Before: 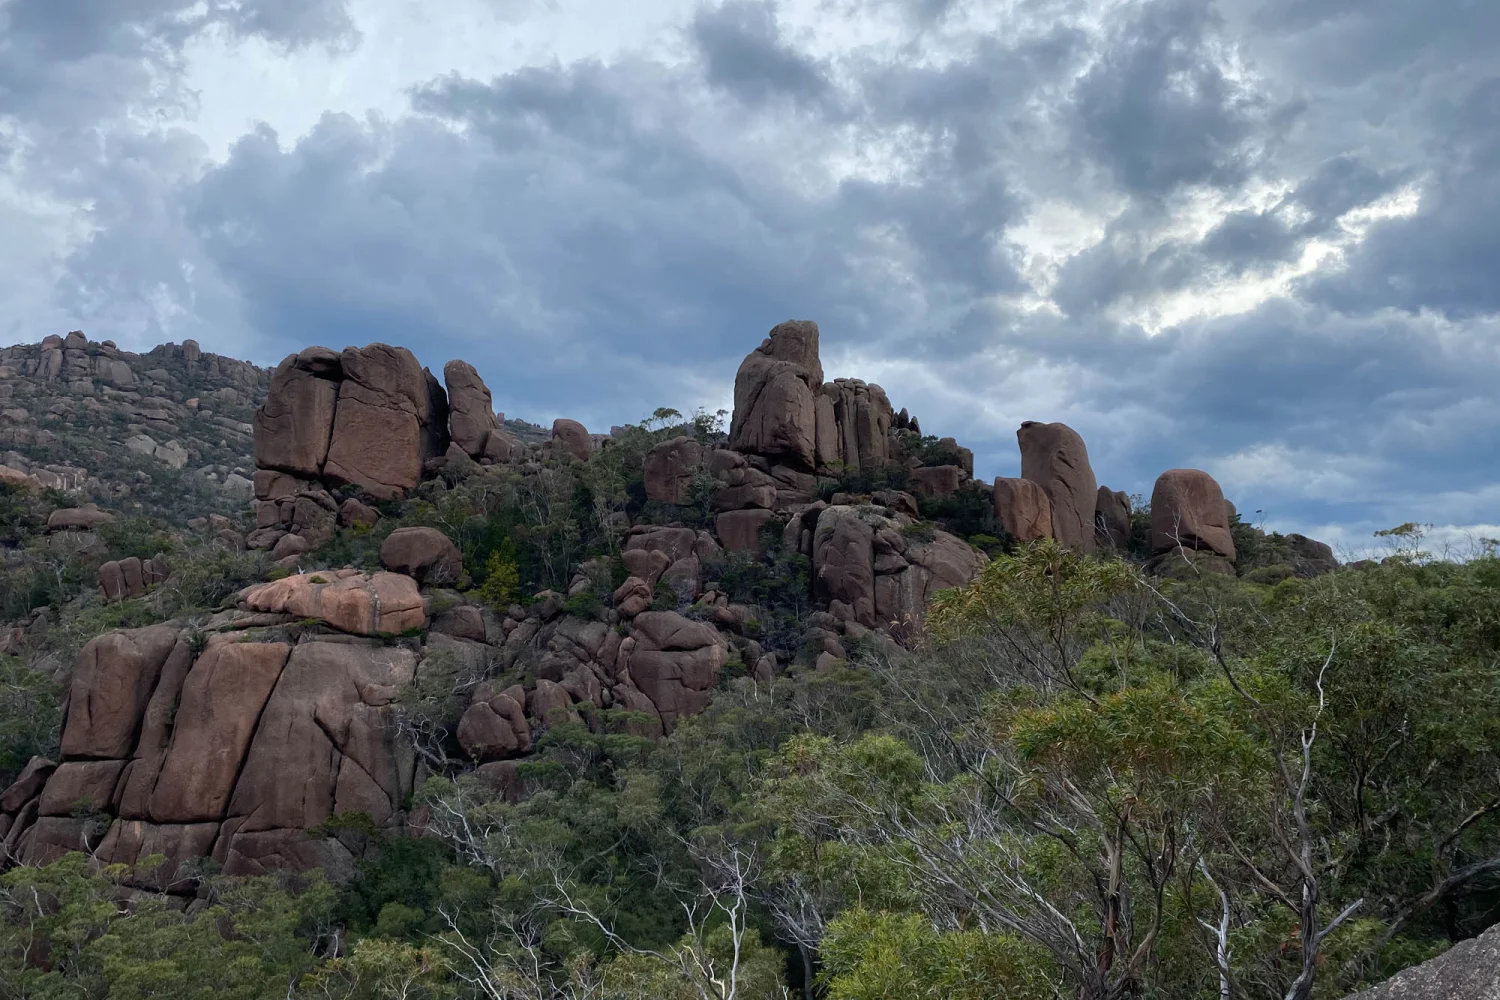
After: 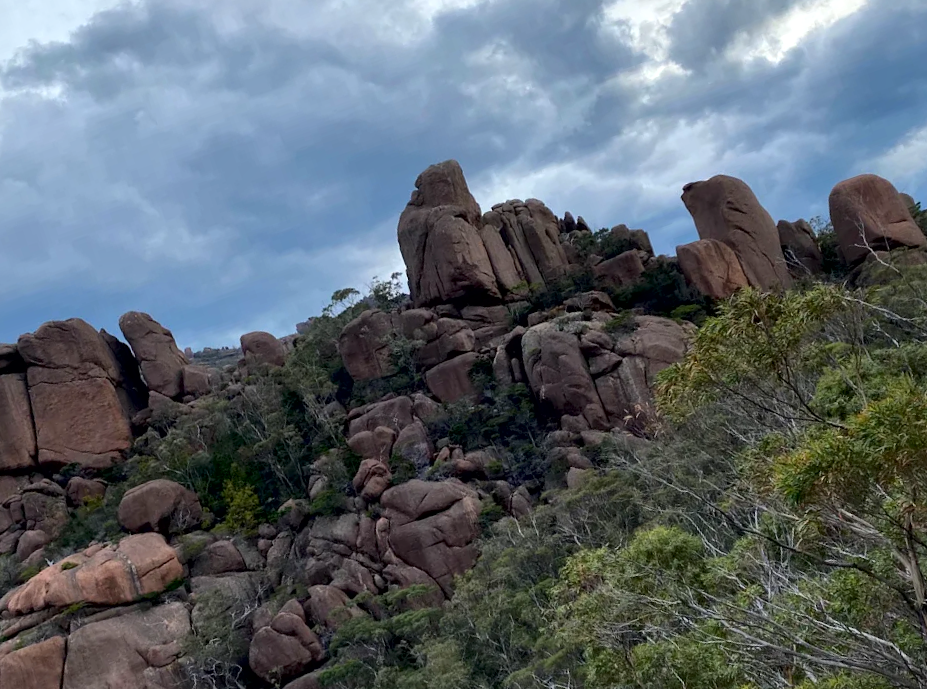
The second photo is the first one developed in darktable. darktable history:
crop and rotate: angle 19.06°, left 6.89%, right 4.343%, bottom 1.112%
local contrast: mode bilateral grid, contrast 20, coarseness 51, detail 144%, midtone range 0.2
contrast brightness saturation: contrast 0.04, saturation 0.16
